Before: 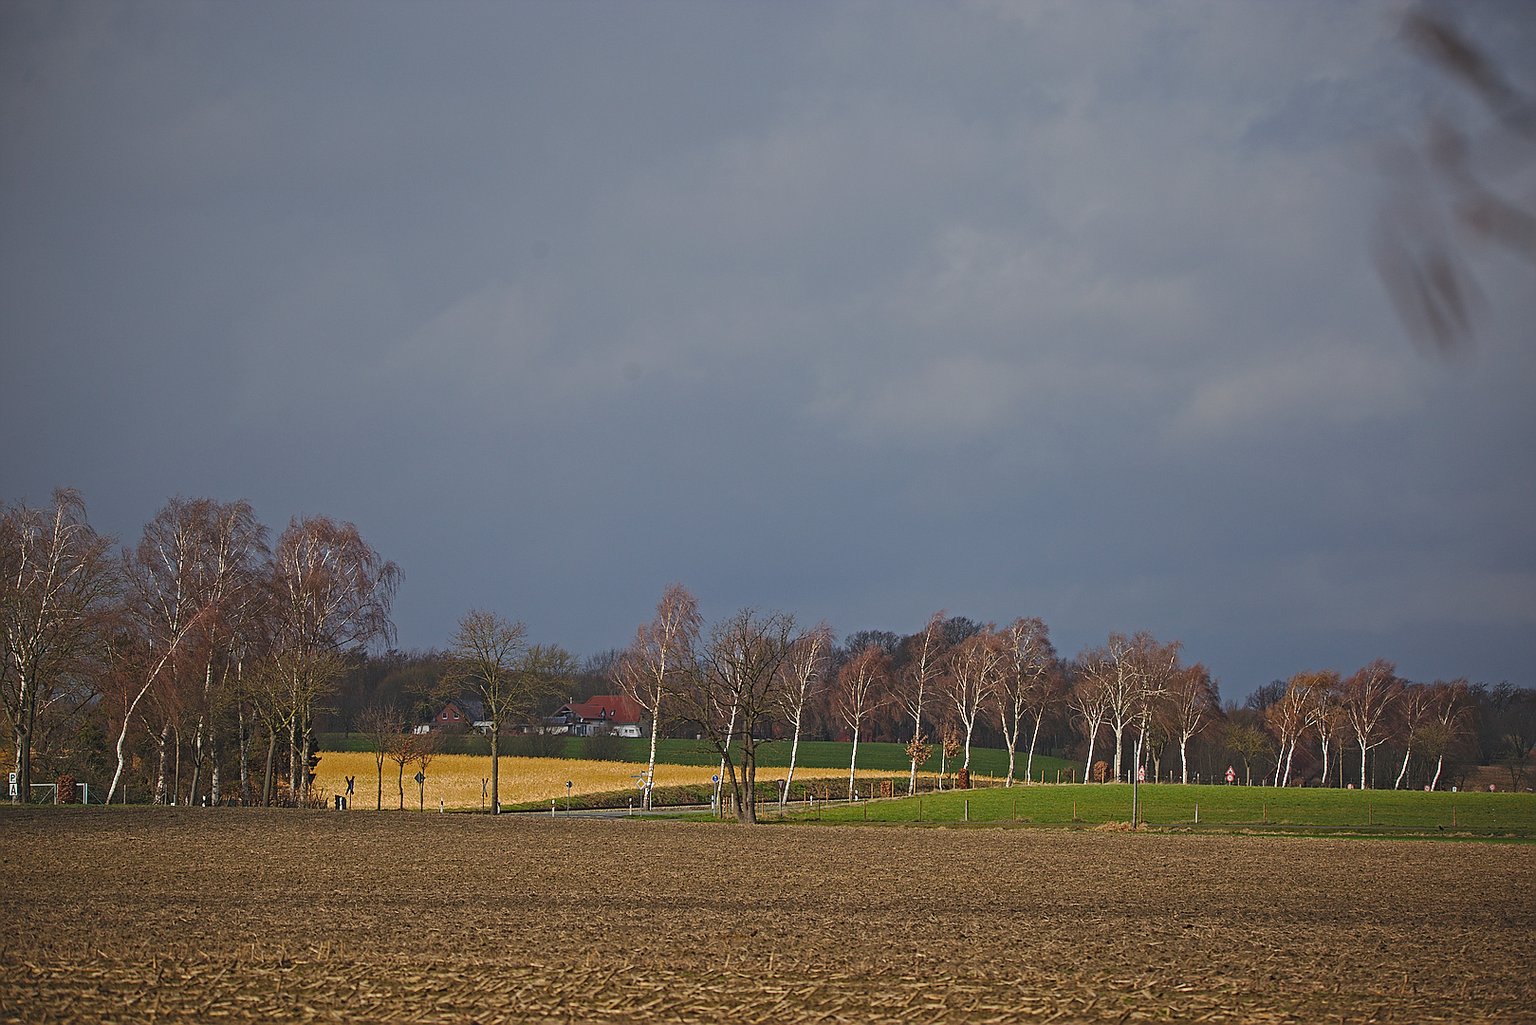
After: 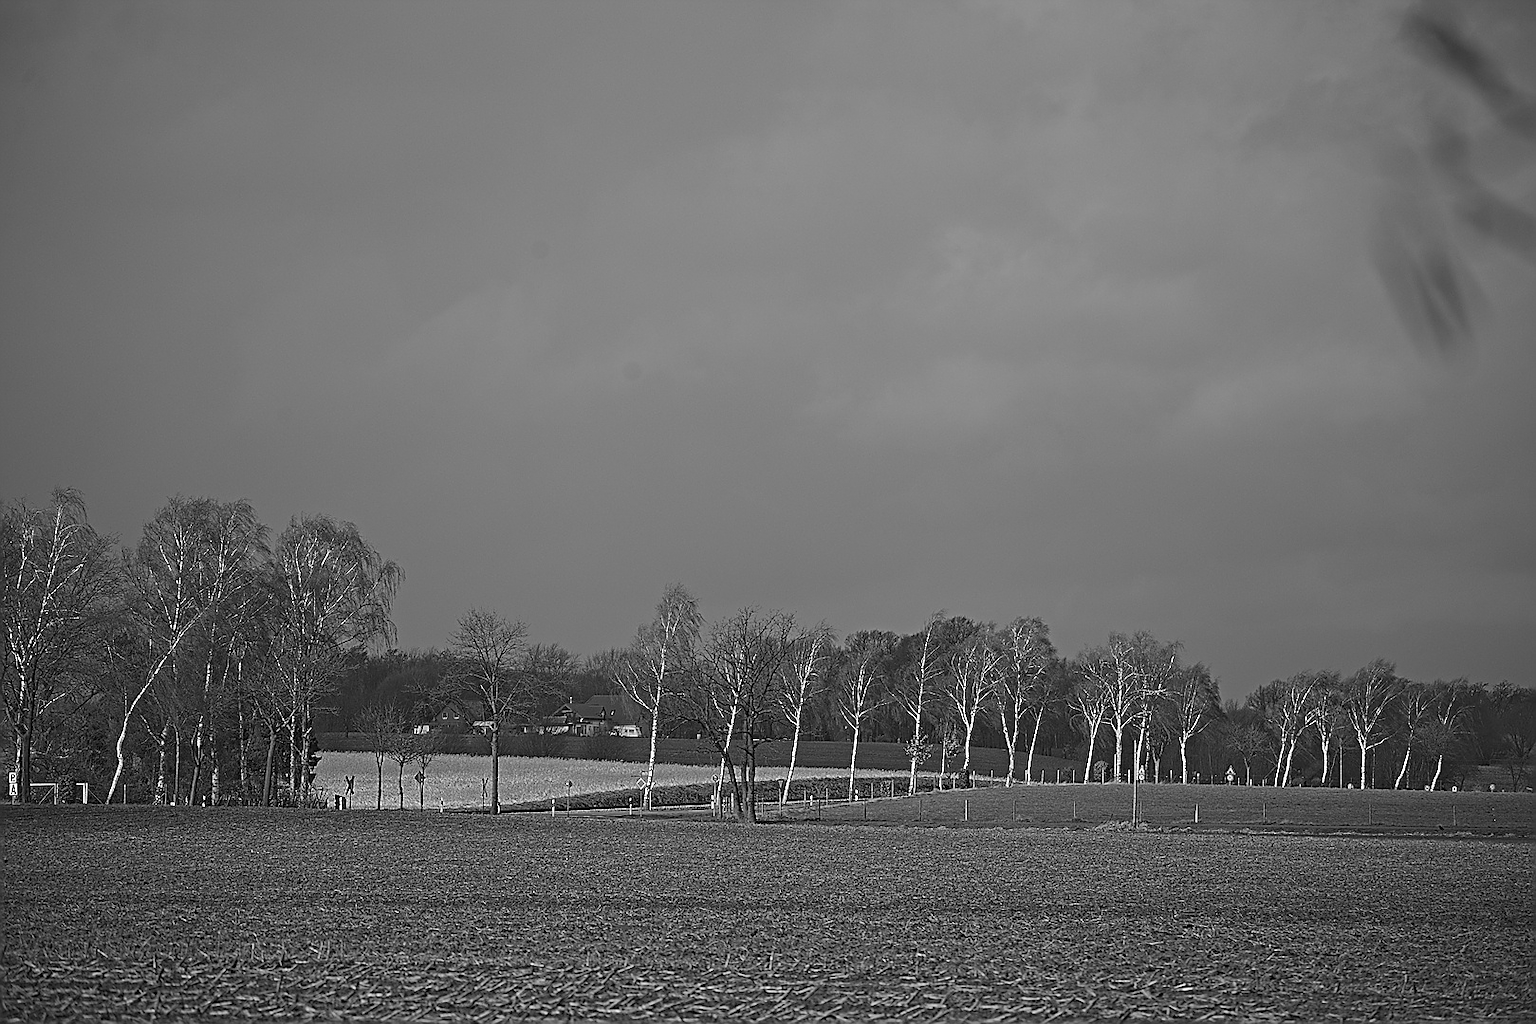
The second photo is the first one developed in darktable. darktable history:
color calibration: output gray [0.267, 0.423, 0.267, 0], illuminant same as pipeline (D50), adaptation none (bypass)
sharpen: on, module defaults
tone equalizer: on, module defaults
